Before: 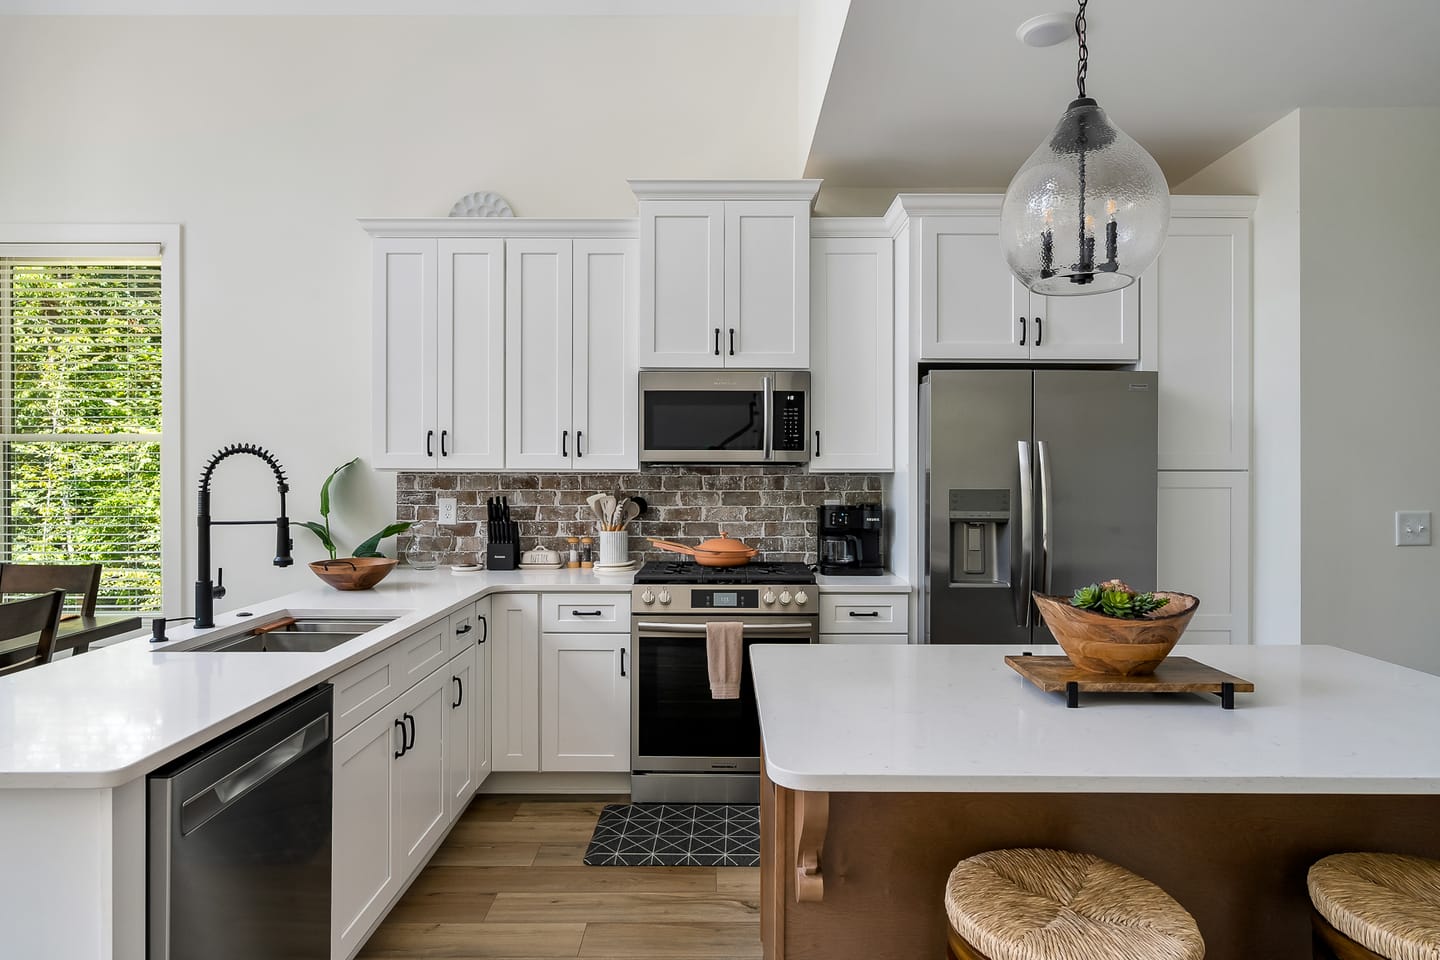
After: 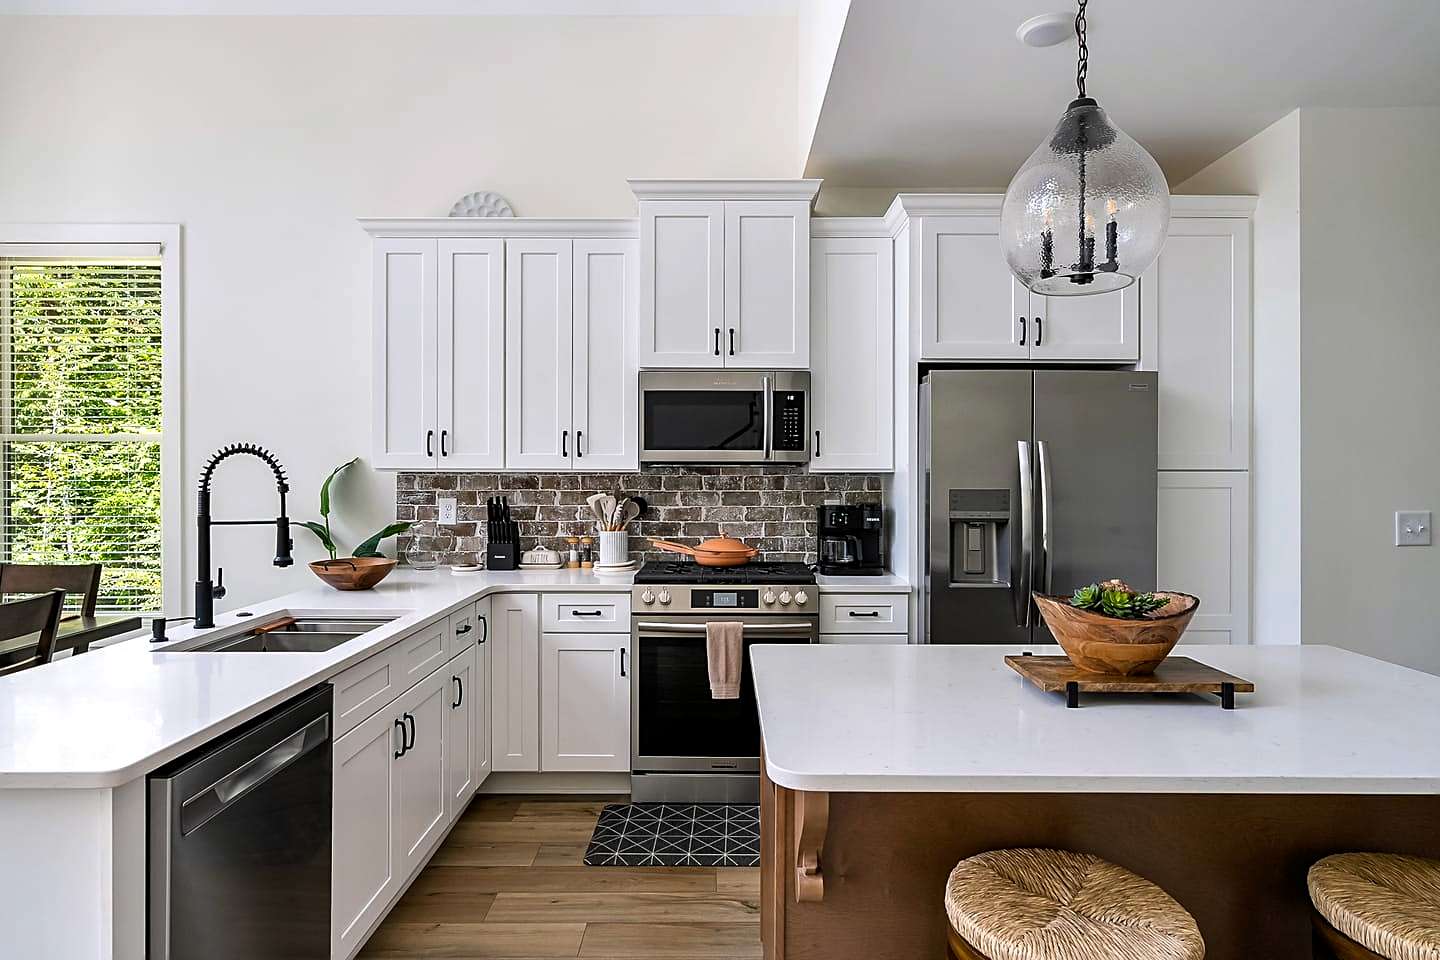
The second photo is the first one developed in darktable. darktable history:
sharpen: on, module defaults
white balance: red 1.004, blue 1.024
color balance: contrast 10%
